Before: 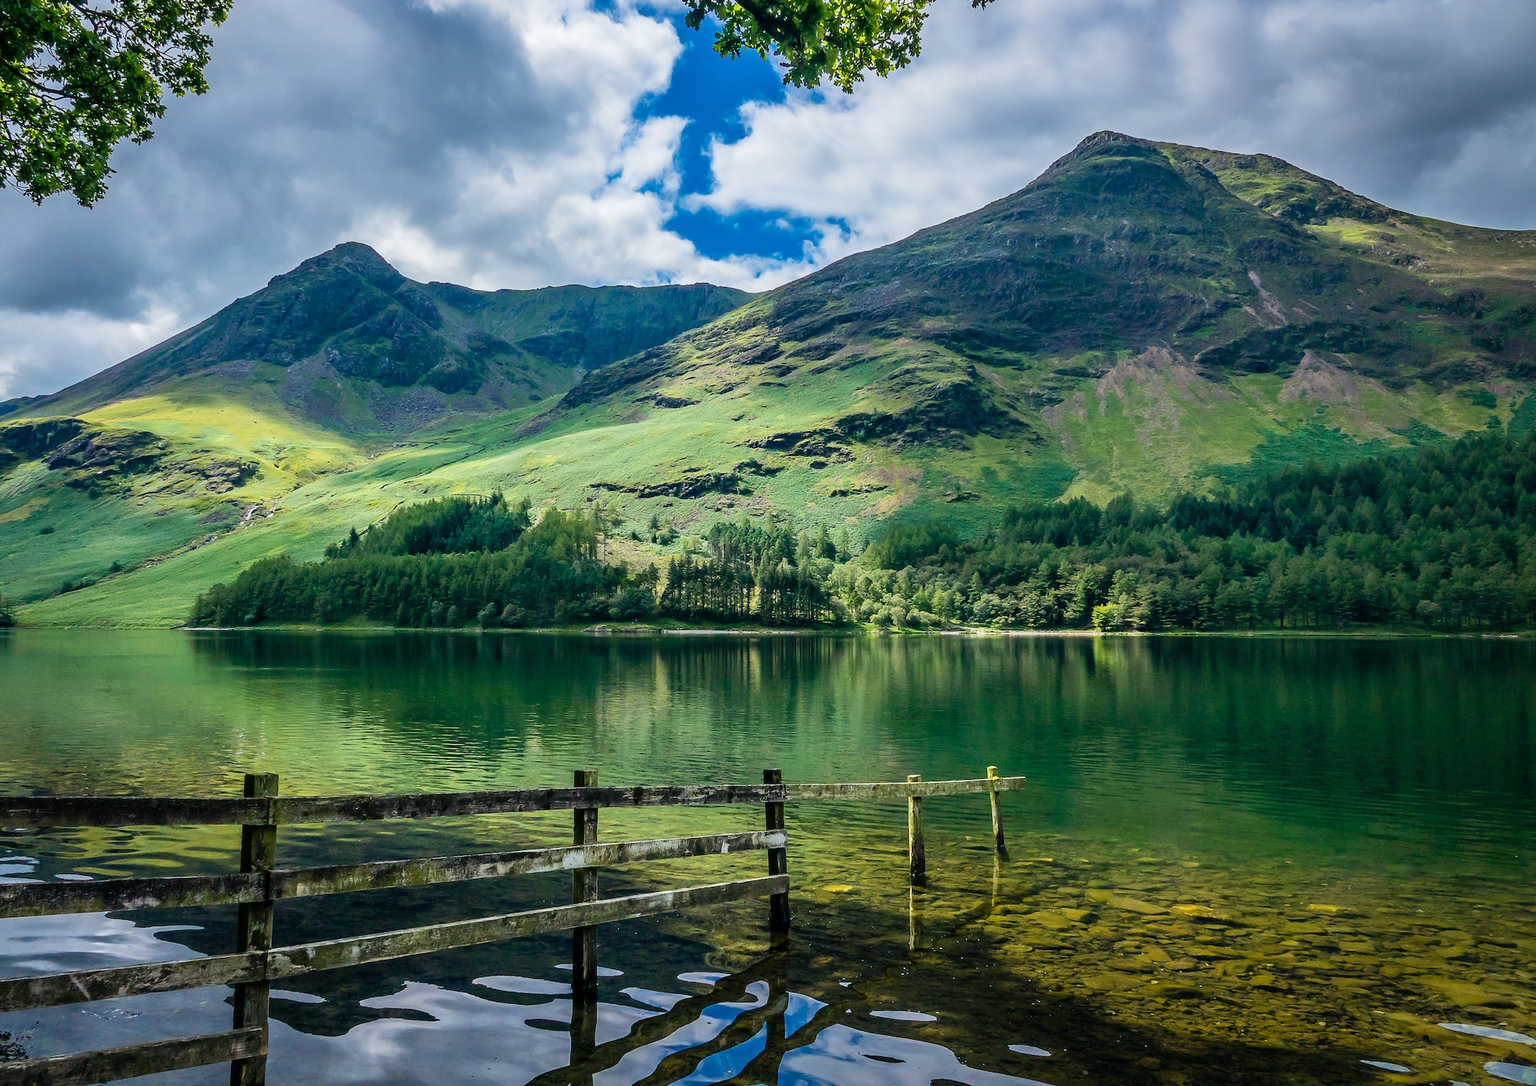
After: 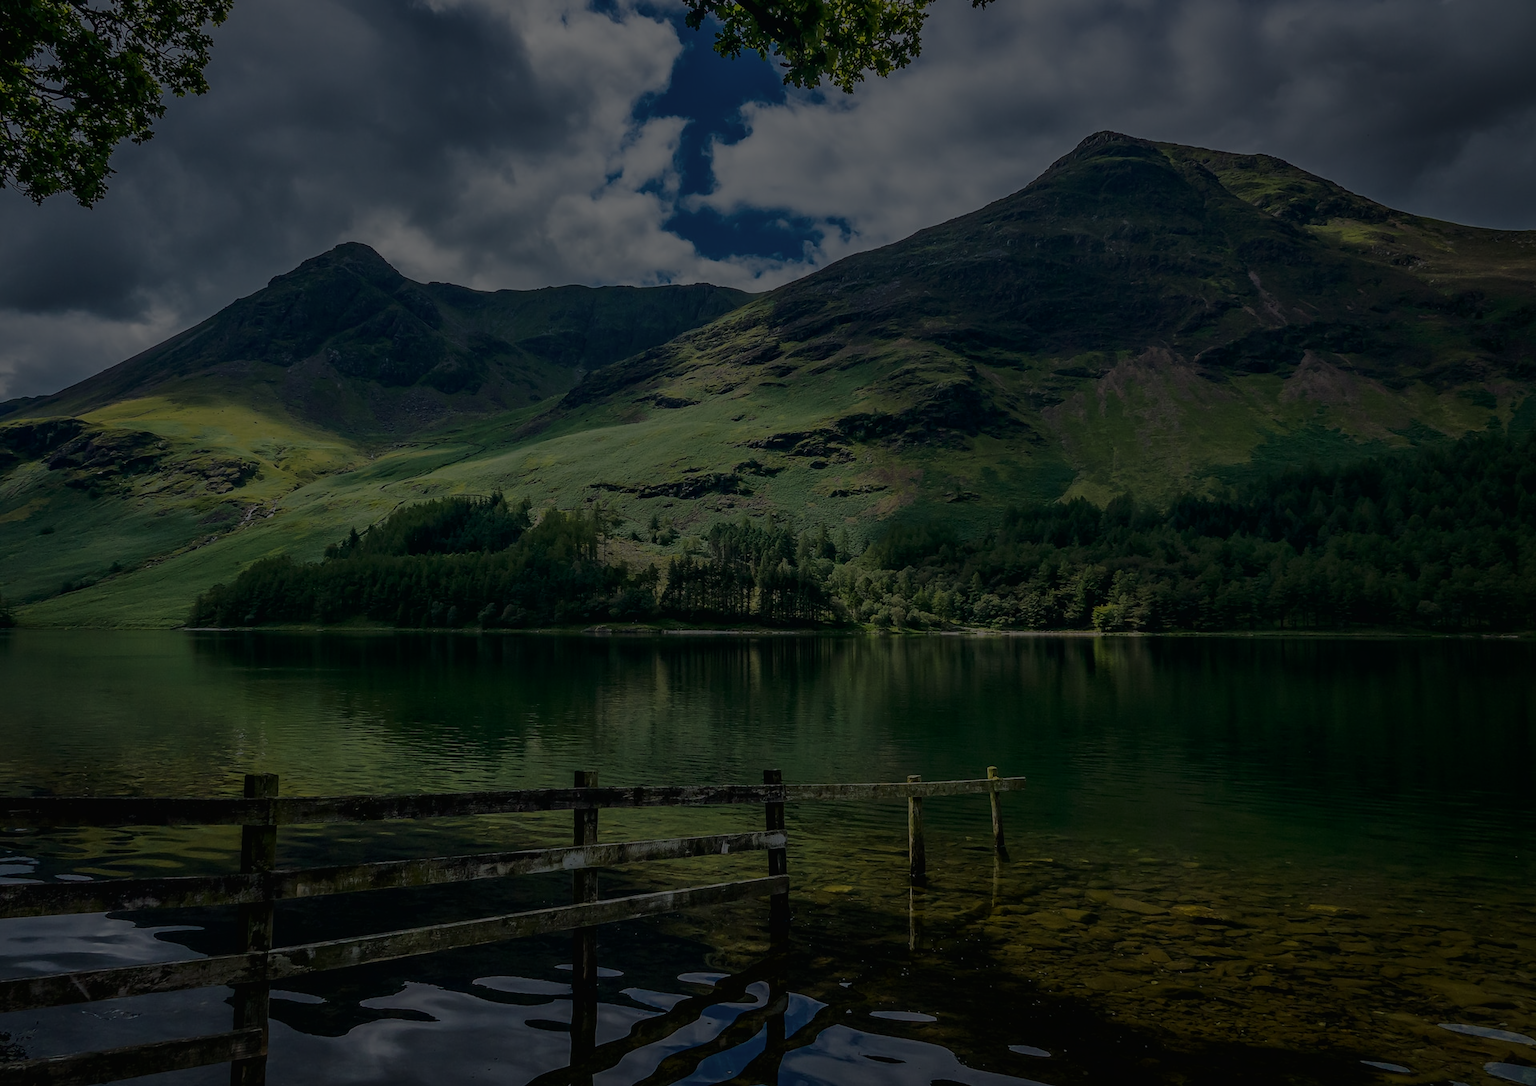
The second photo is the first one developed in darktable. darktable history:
tone curve: curves: ch0 [(0.016, 0.011) (0.204, 0.146) (0.515, 0.476) (0.78, 0.795) (1, 0.981)], color space Lab, linked channels, preserve colors none
exposure: exposure -2.446 EV, compensate highlight preservation false
